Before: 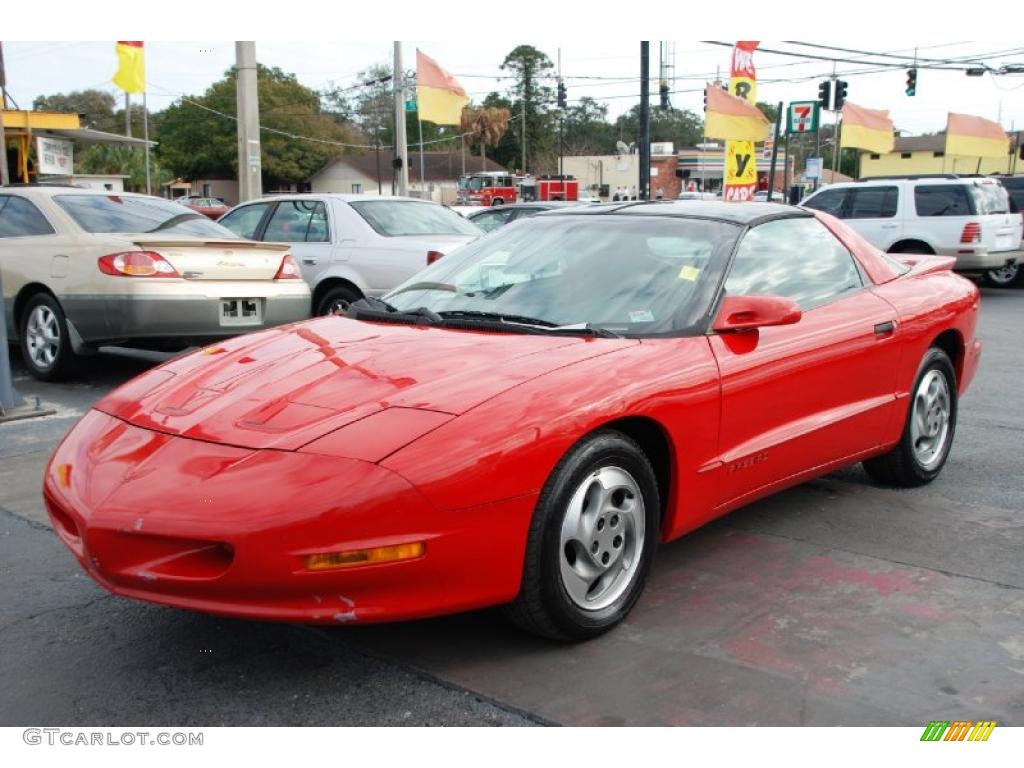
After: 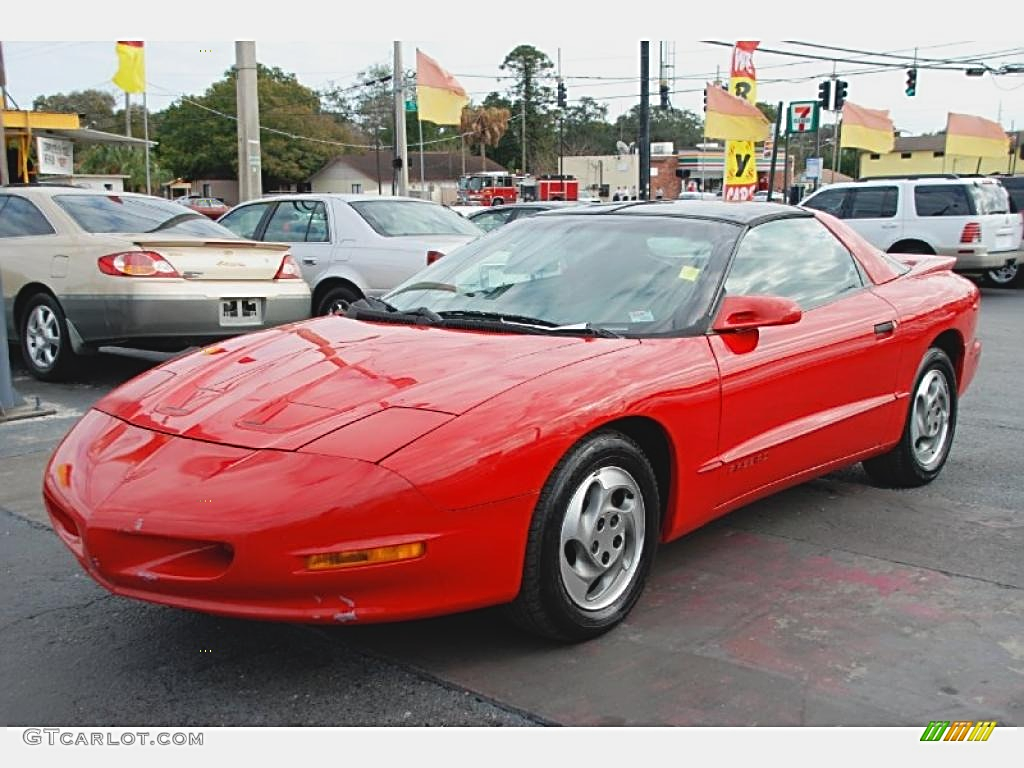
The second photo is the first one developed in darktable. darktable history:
sharpen: radius 2.537, amount 0.632
tone equalizer: on, module defaults
contrast brightness saturation: contrast -0.11
